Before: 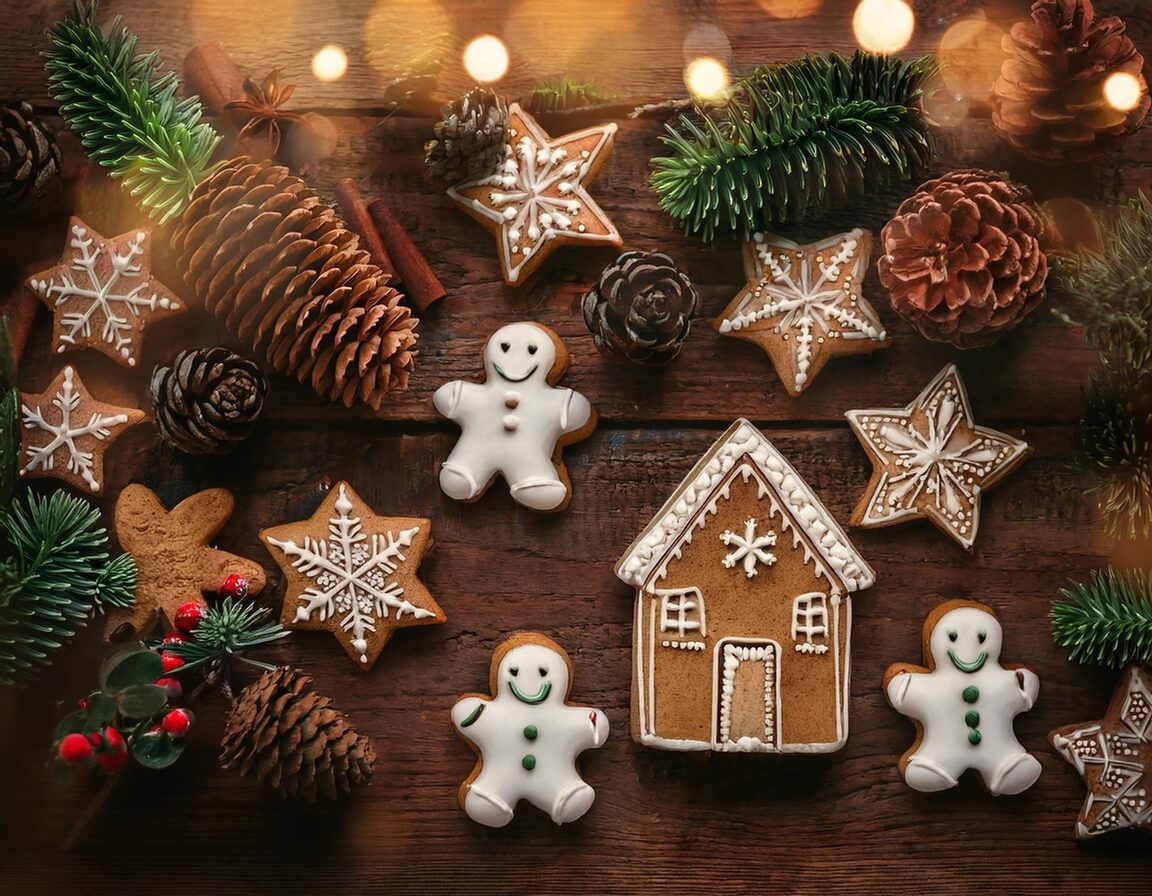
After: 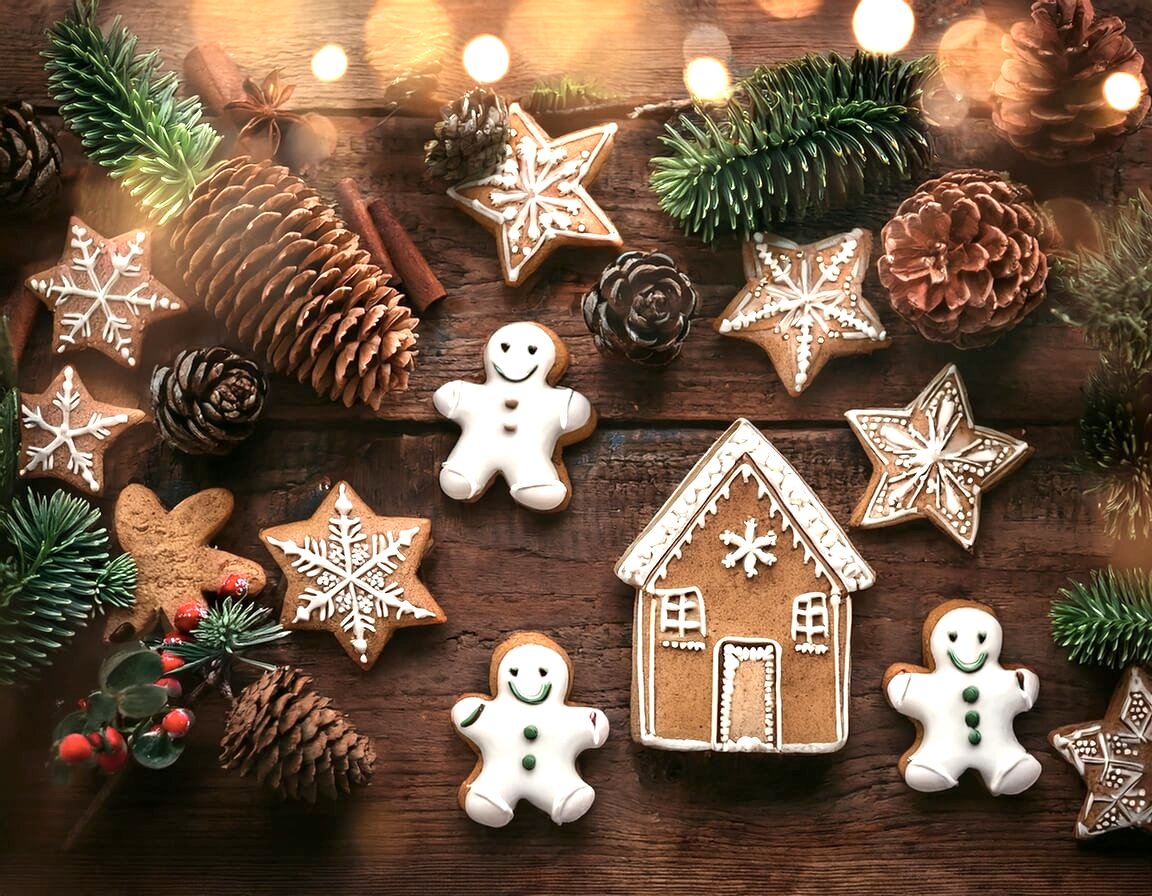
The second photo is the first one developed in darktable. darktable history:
contrast brightness saturation: contrast 0.063, brightness -0.01, saturation -0.232
exposure: black level correction 0.001, exposure 1 EV, compensate exposure bias true, compensate highlight preservation false
